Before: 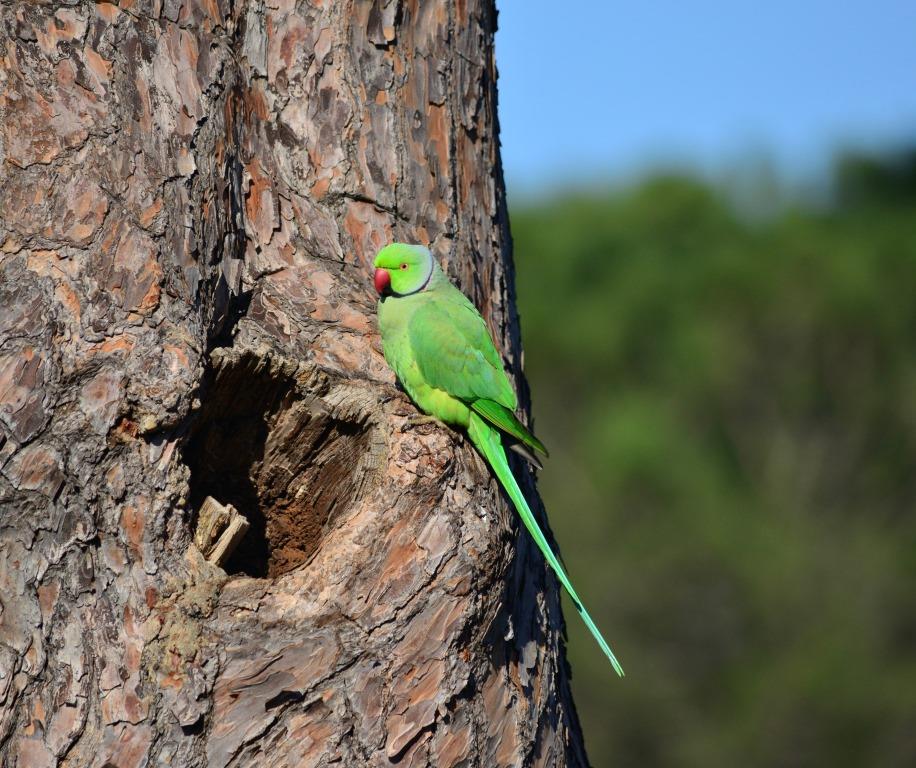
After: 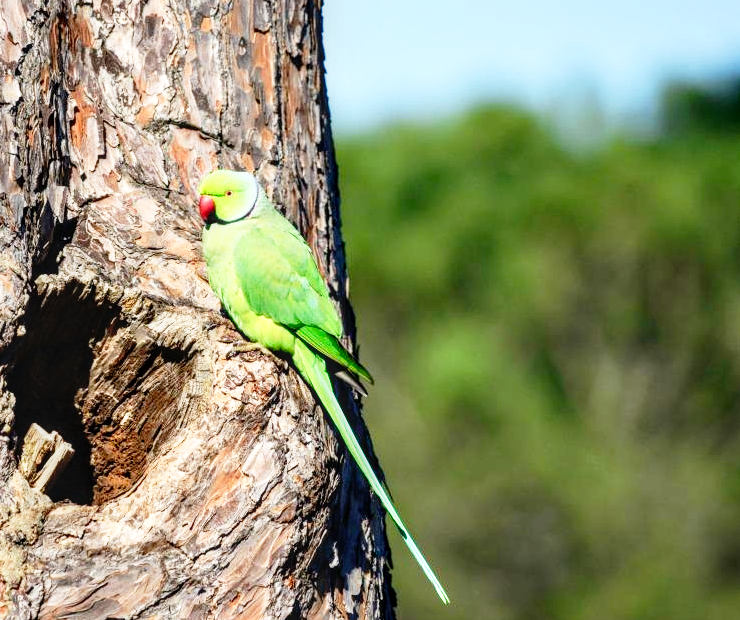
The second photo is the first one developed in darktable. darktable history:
crop: left 19.159%, top 9.58%, bottom 9.58%
local contrast: detail 130%
base curve: curves: ch0 [(0, 0) (0.012, 0.01) (0.073, 0.168) (0.31, 0.711) (0.645, 0.957) (1, 1)], preserve colors none
